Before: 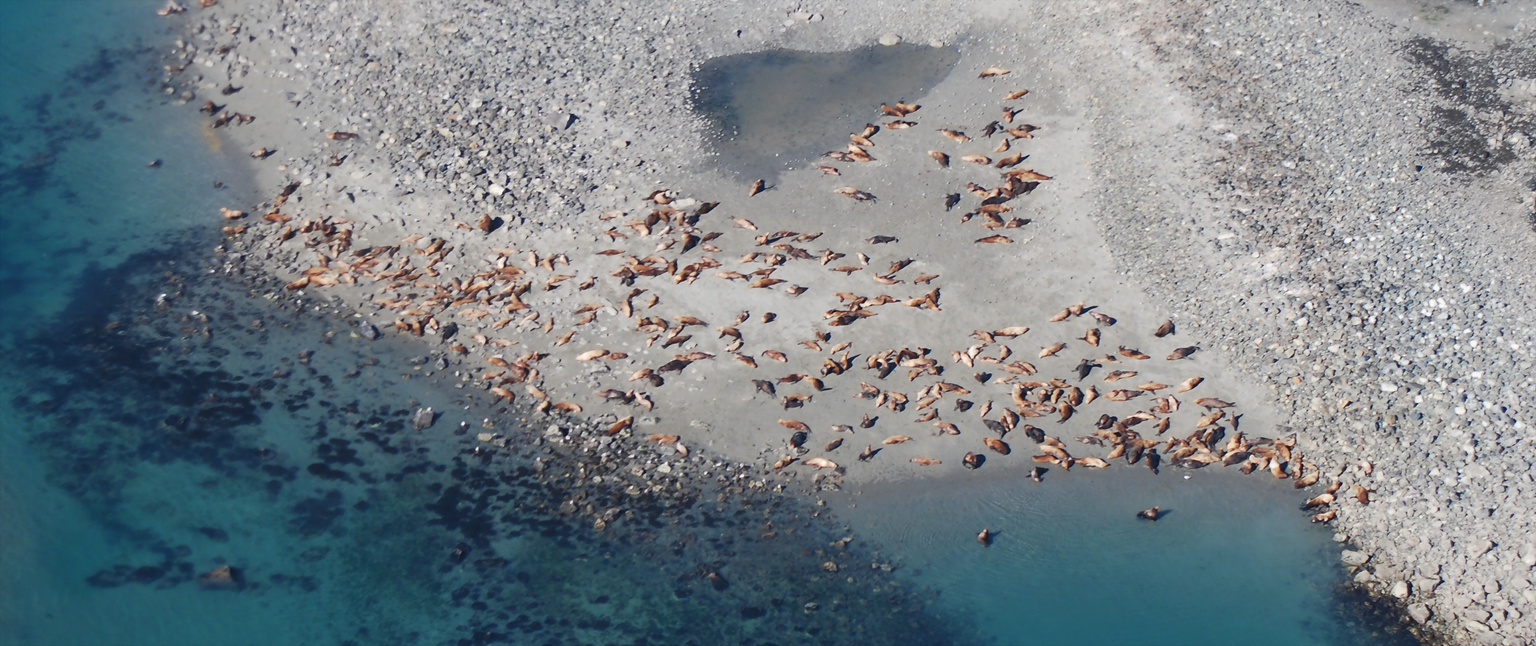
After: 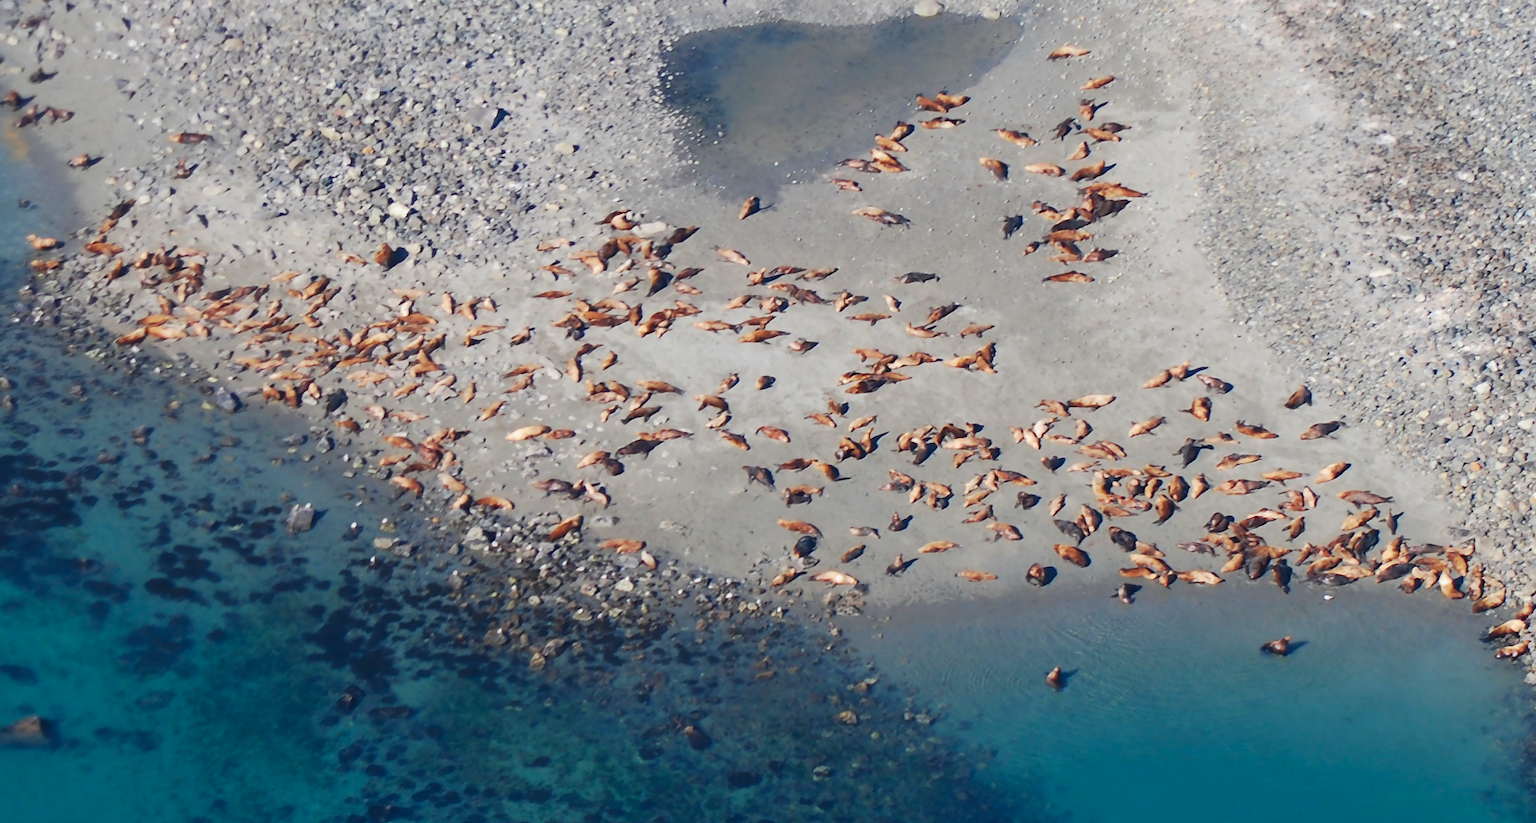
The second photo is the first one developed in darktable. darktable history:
color correction: highlights b* 0.054, saturation 1.37
crop and rotate: left 13.046%, top 5.233%, right 12.631%
